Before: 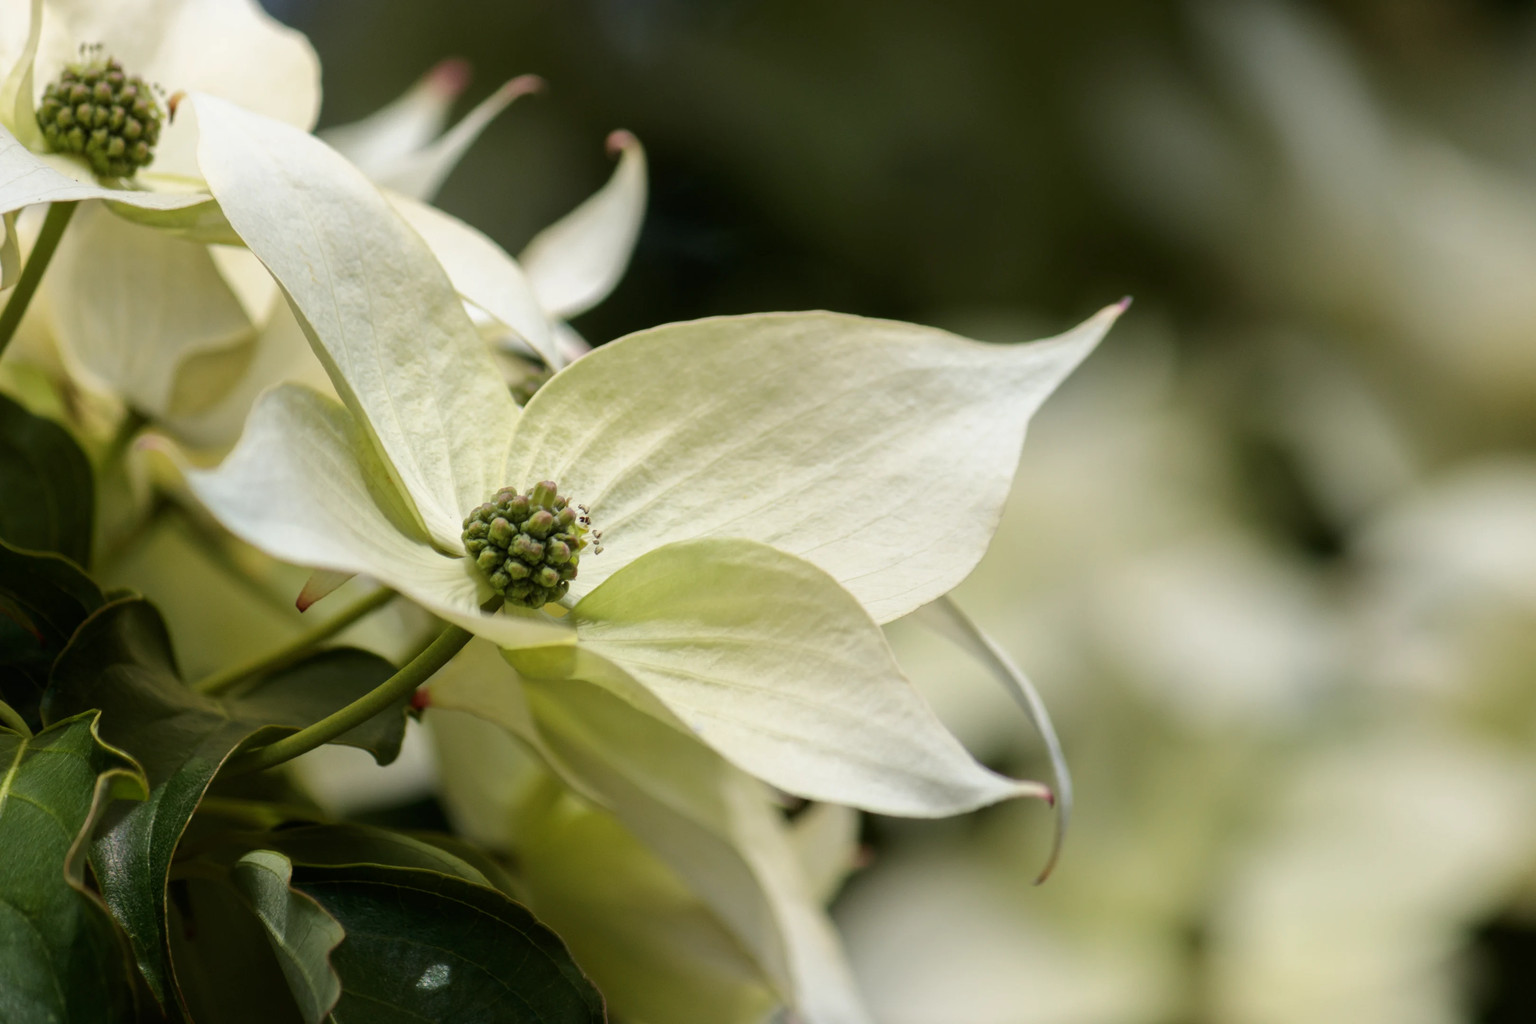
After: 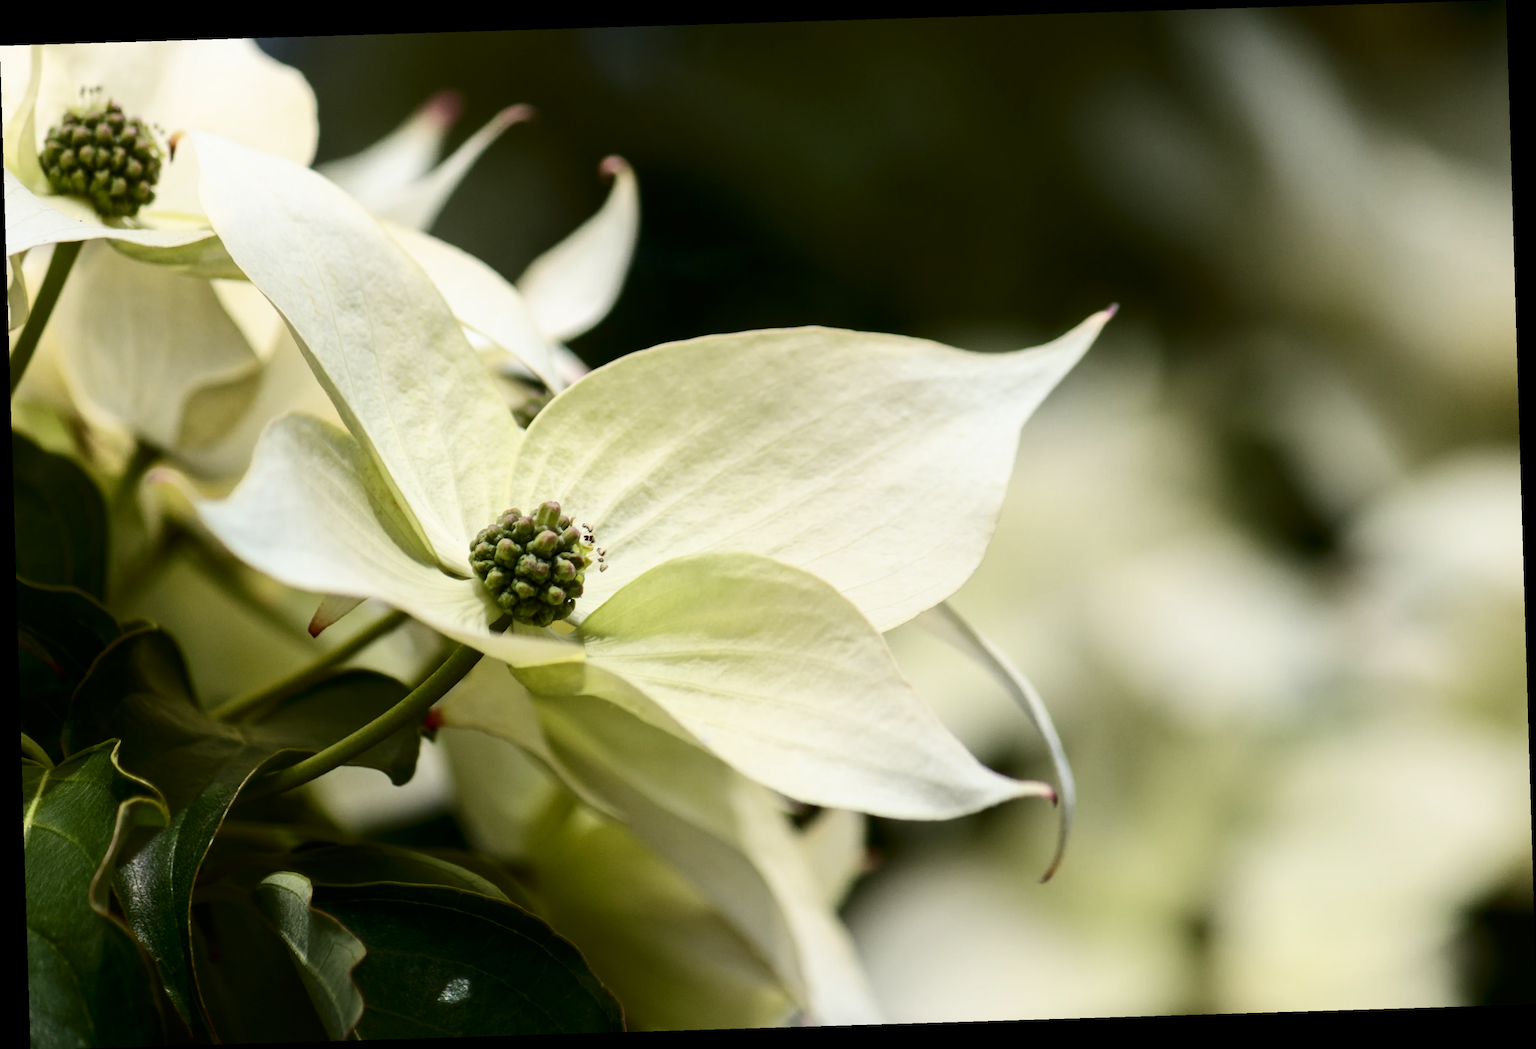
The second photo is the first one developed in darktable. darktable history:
contrast brightness saturation: contrast 0.28
rotate and perspective: rotation -1.75°, automatic cropping off
